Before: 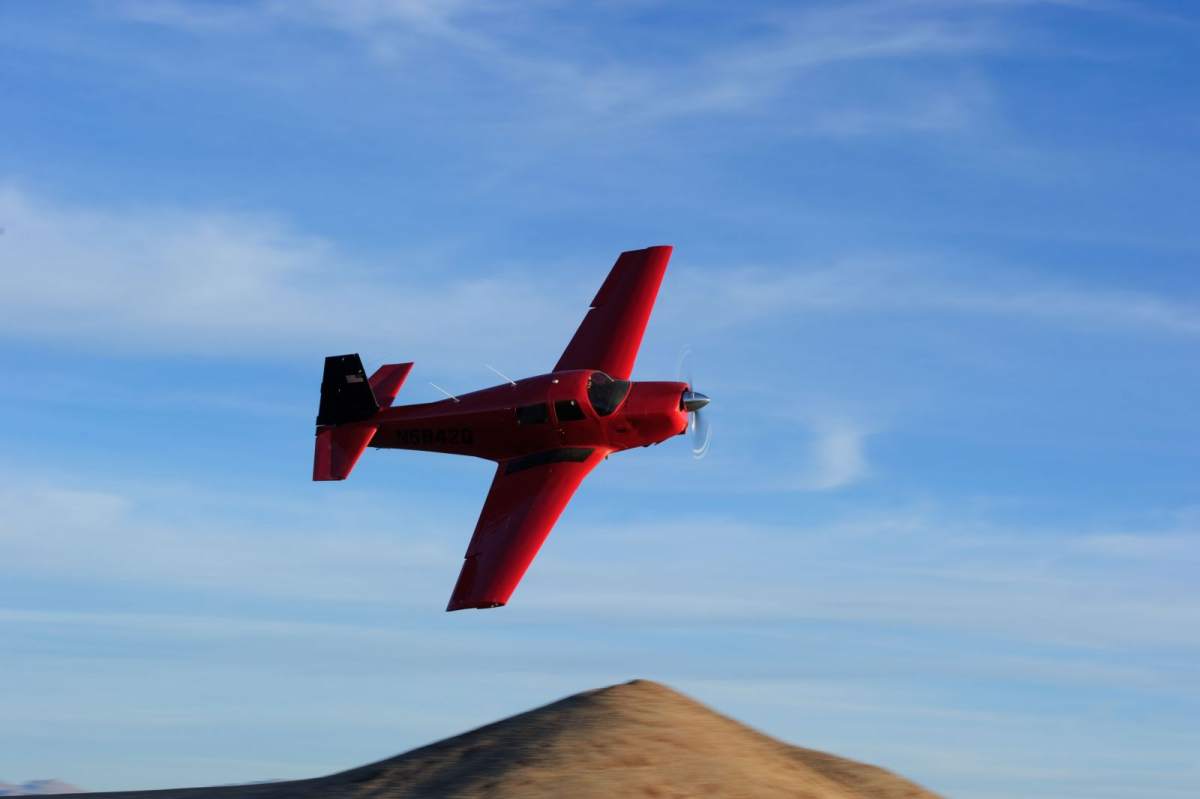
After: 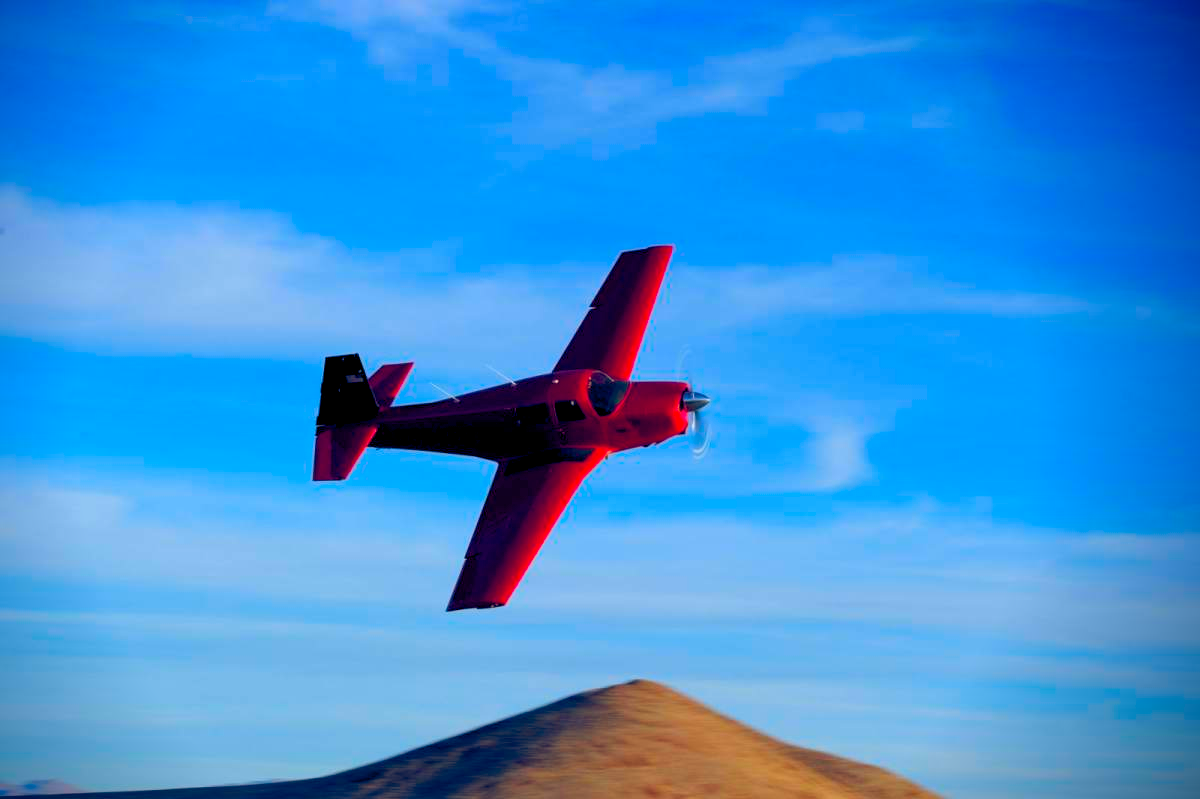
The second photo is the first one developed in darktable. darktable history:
color correction: highlights b* -0.018, saturation 1.33
color balance rgb: global offset › luminance -0.277%, global offset › chroma 0.306%, global offset › hue 259.36°, perceptual saturation grading › global saturation 30.398%
vignetting: fall-off radius 60.93%, brightness -1, saturation 0.499, center (-0.075, 0.063)
